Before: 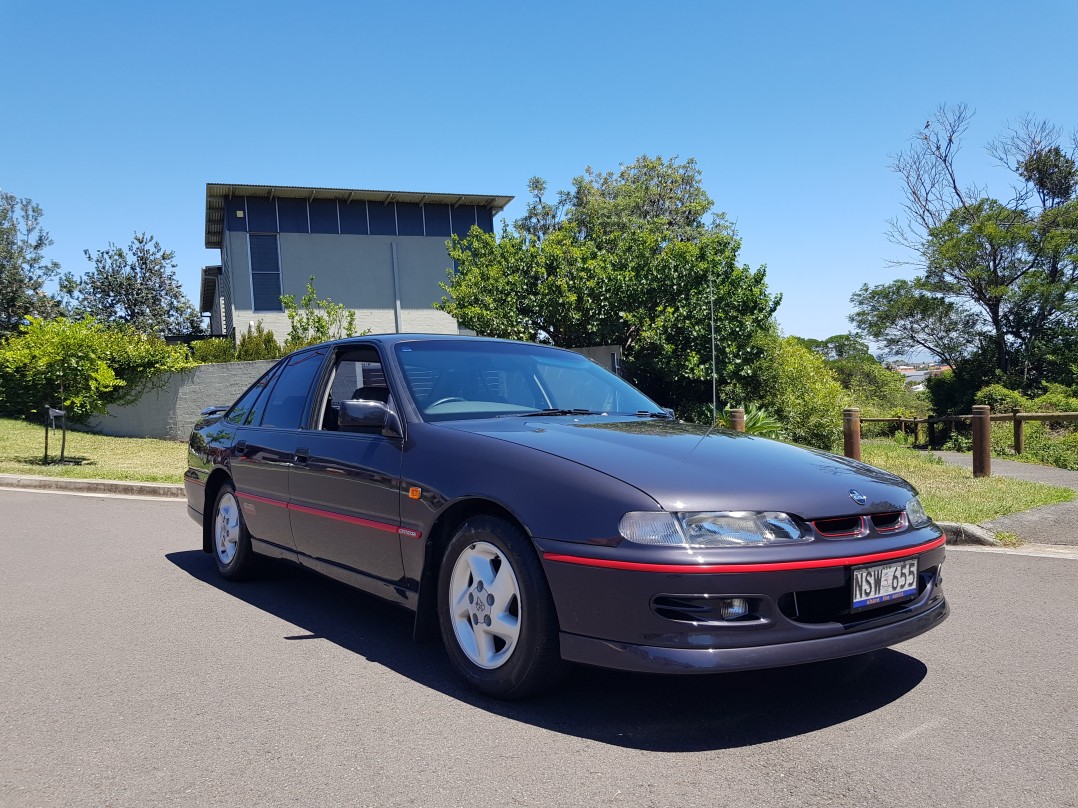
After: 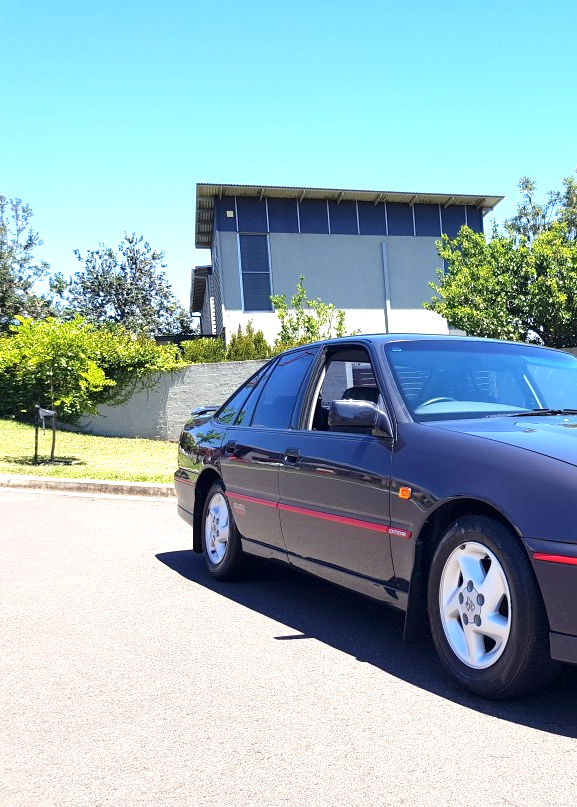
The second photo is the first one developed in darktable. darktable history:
exposure: black level correction 0.001, exposure 1.127 EV, compensate exposure bias true, compensate highlight preservation false
crop: left 0.946%, right 45.481%, bottom 0.084%
